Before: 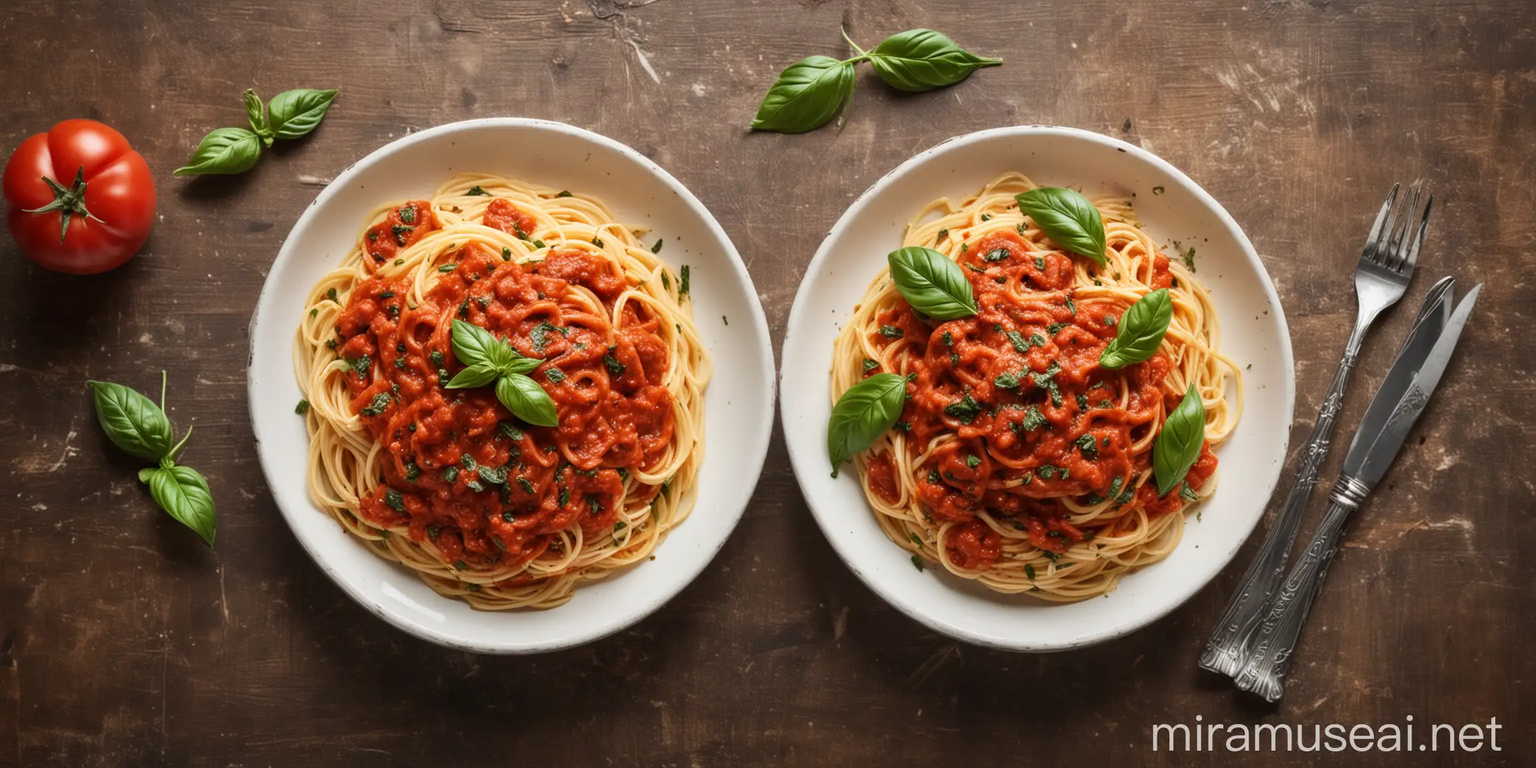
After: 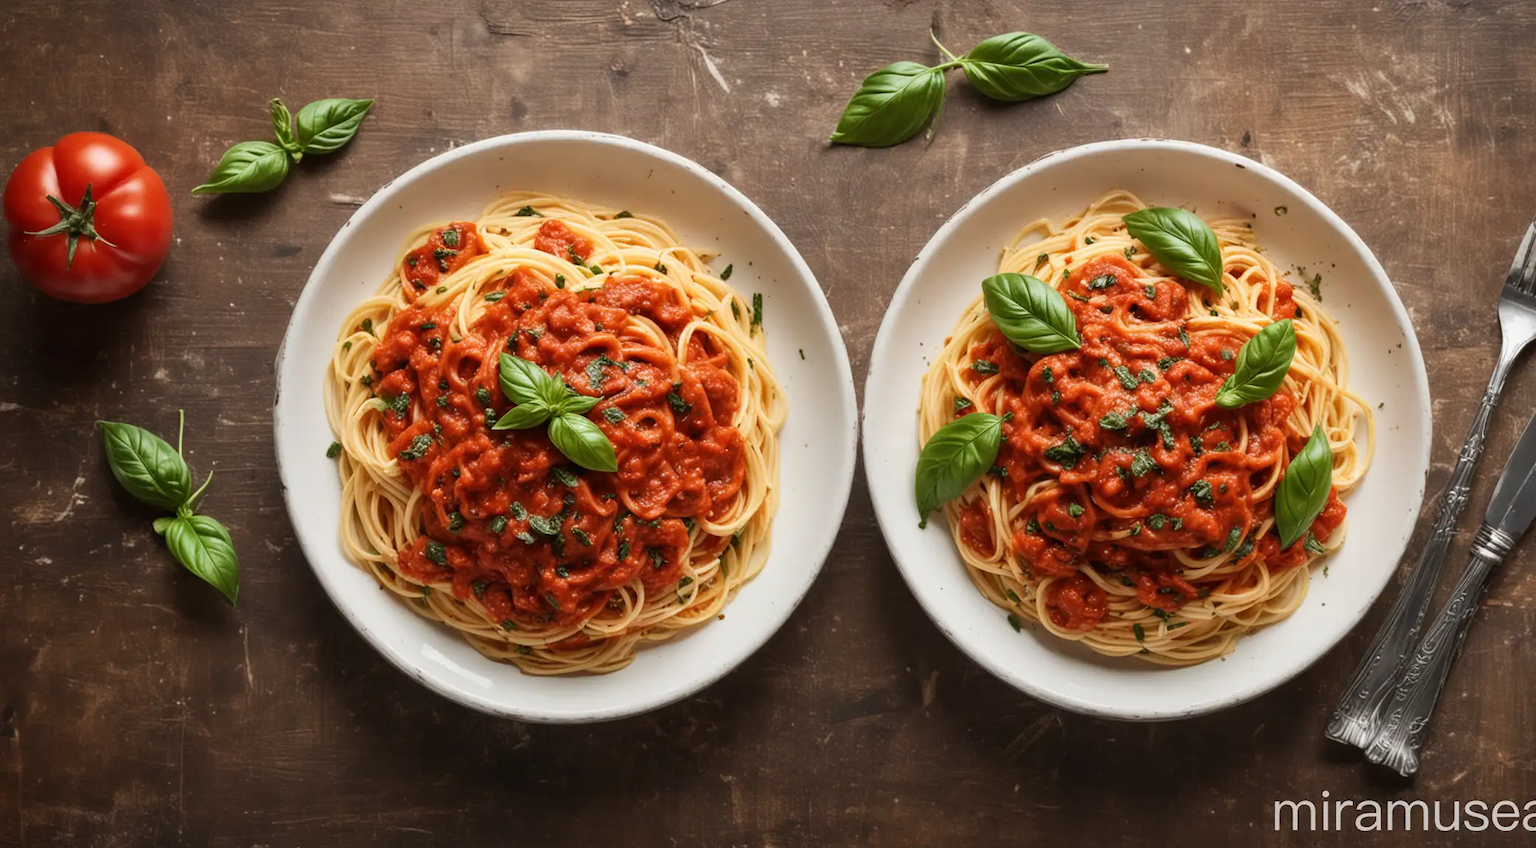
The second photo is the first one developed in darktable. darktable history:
crop: right 9.513%, bottom 0.024%
